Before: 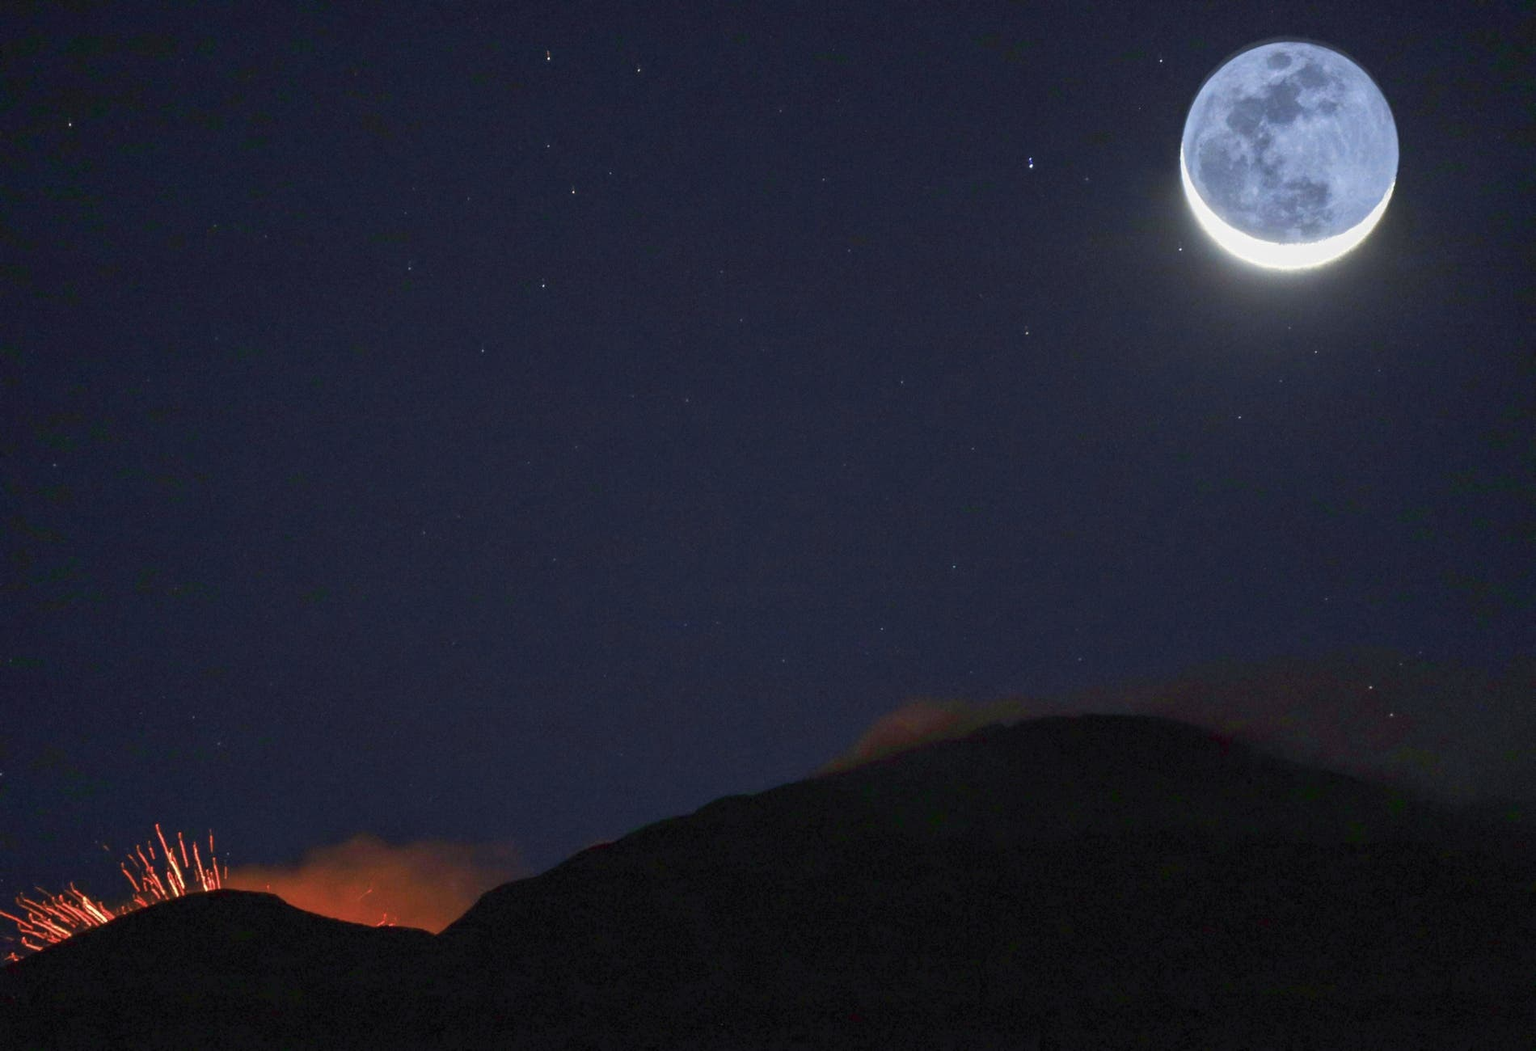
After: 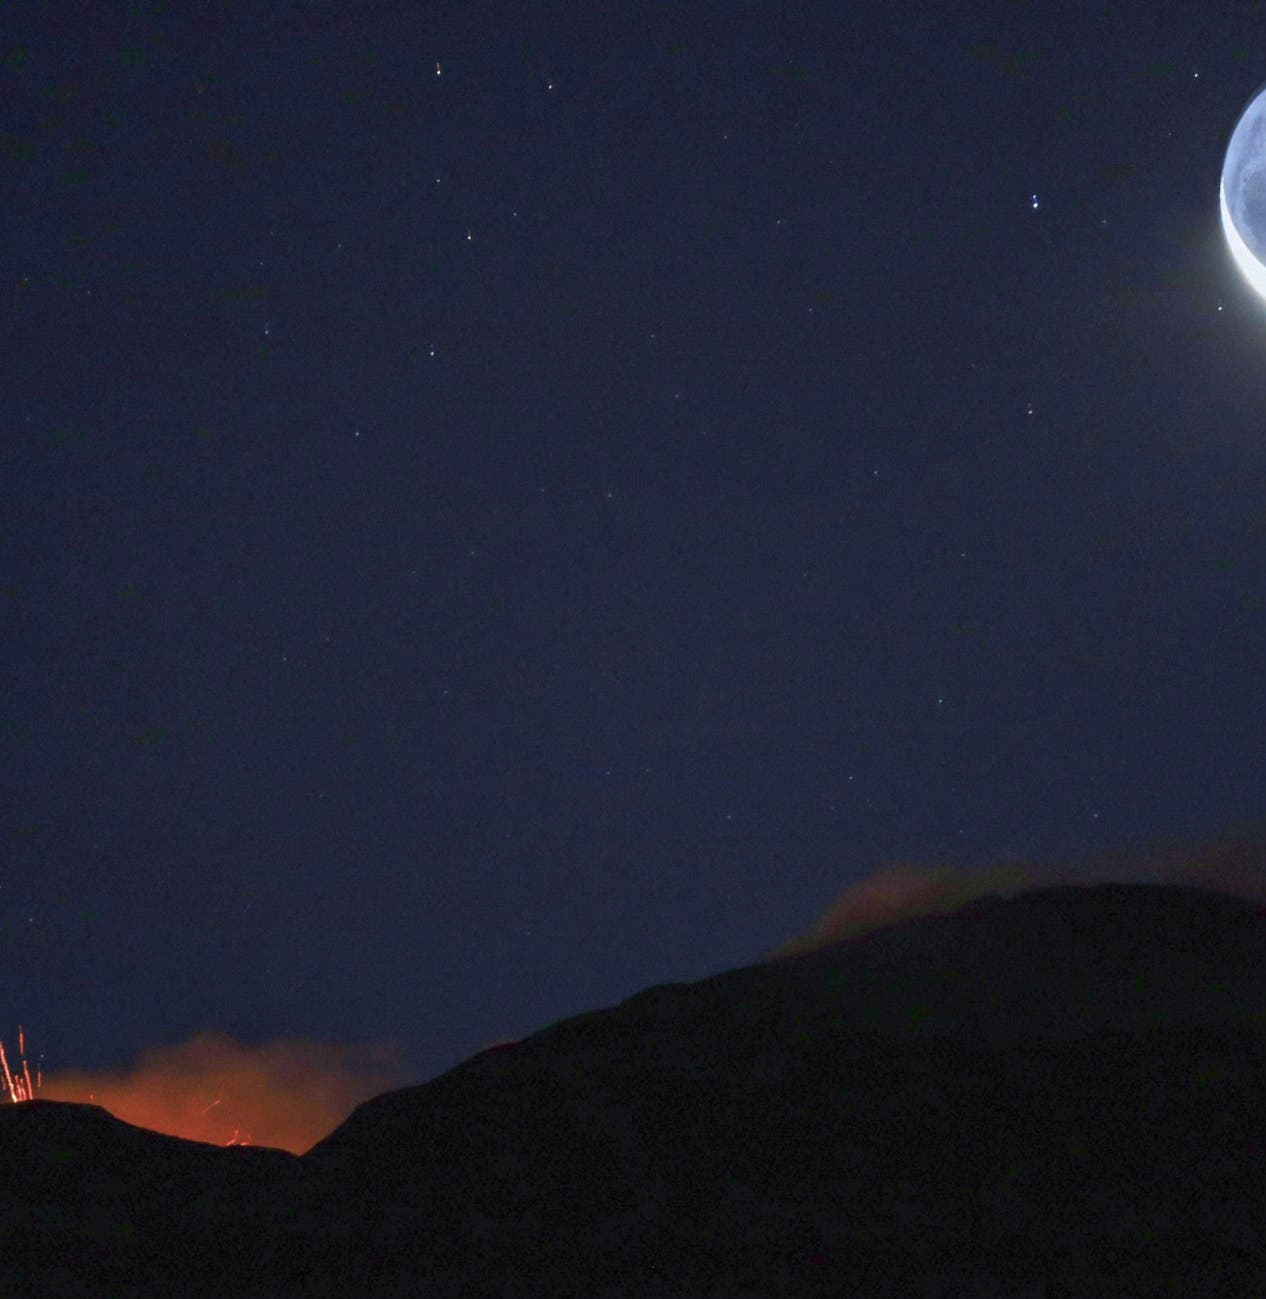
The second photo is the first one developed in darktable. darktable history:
crop and rotate: left 12.673%, right 20.66%
white balance: red 0.976, blue 1.04
